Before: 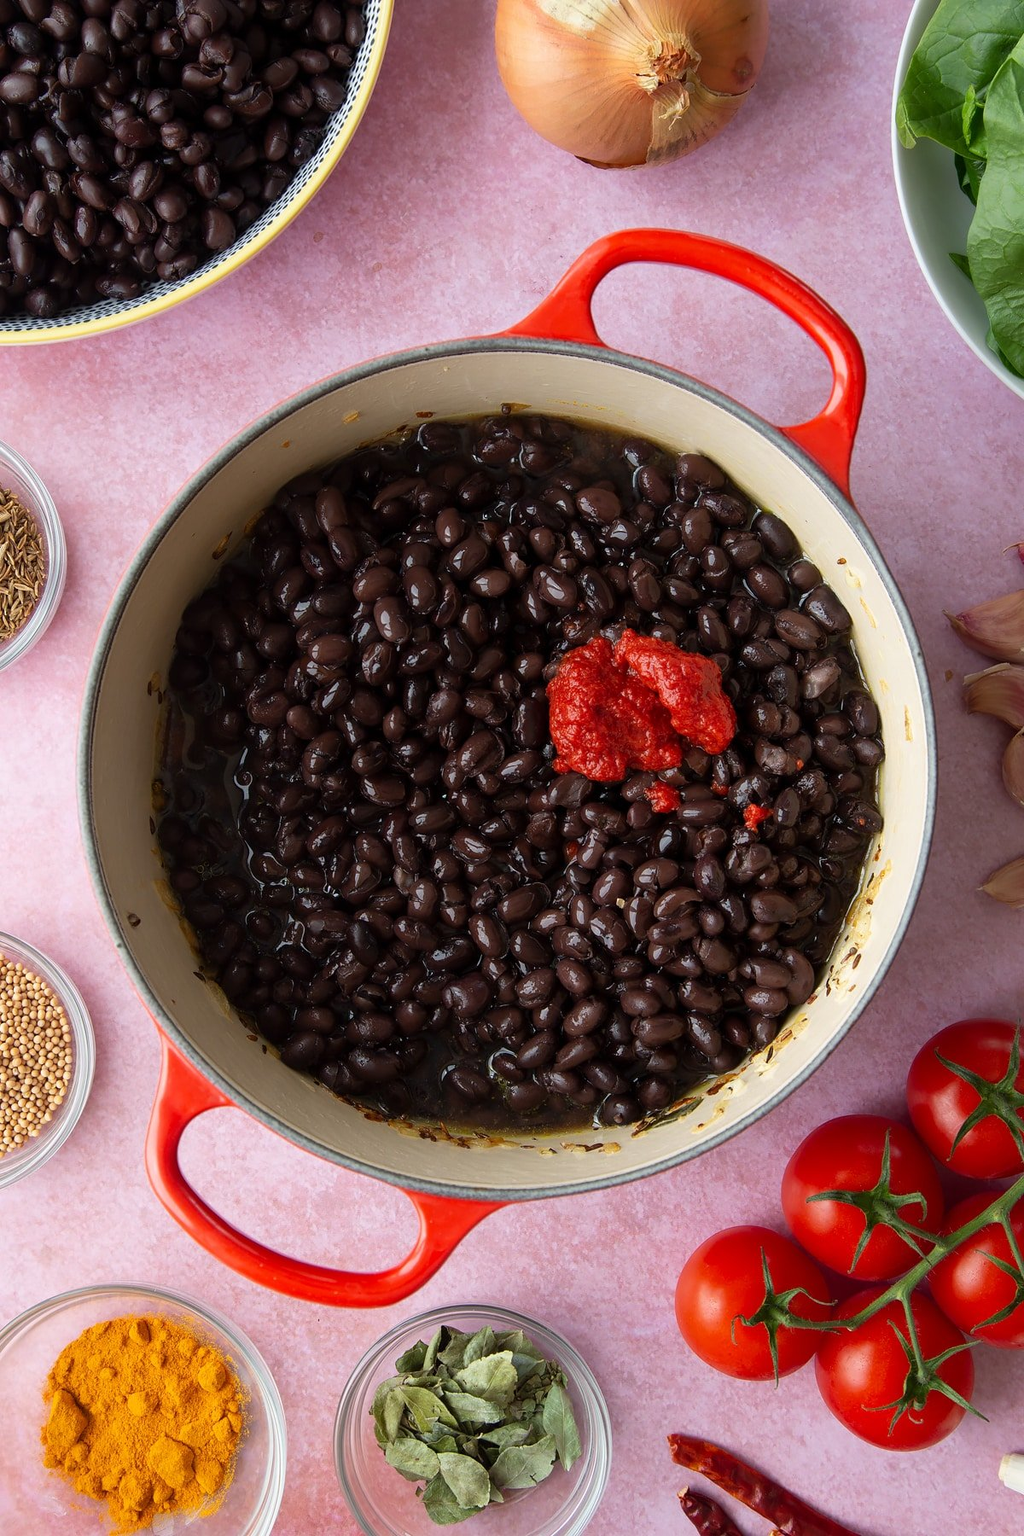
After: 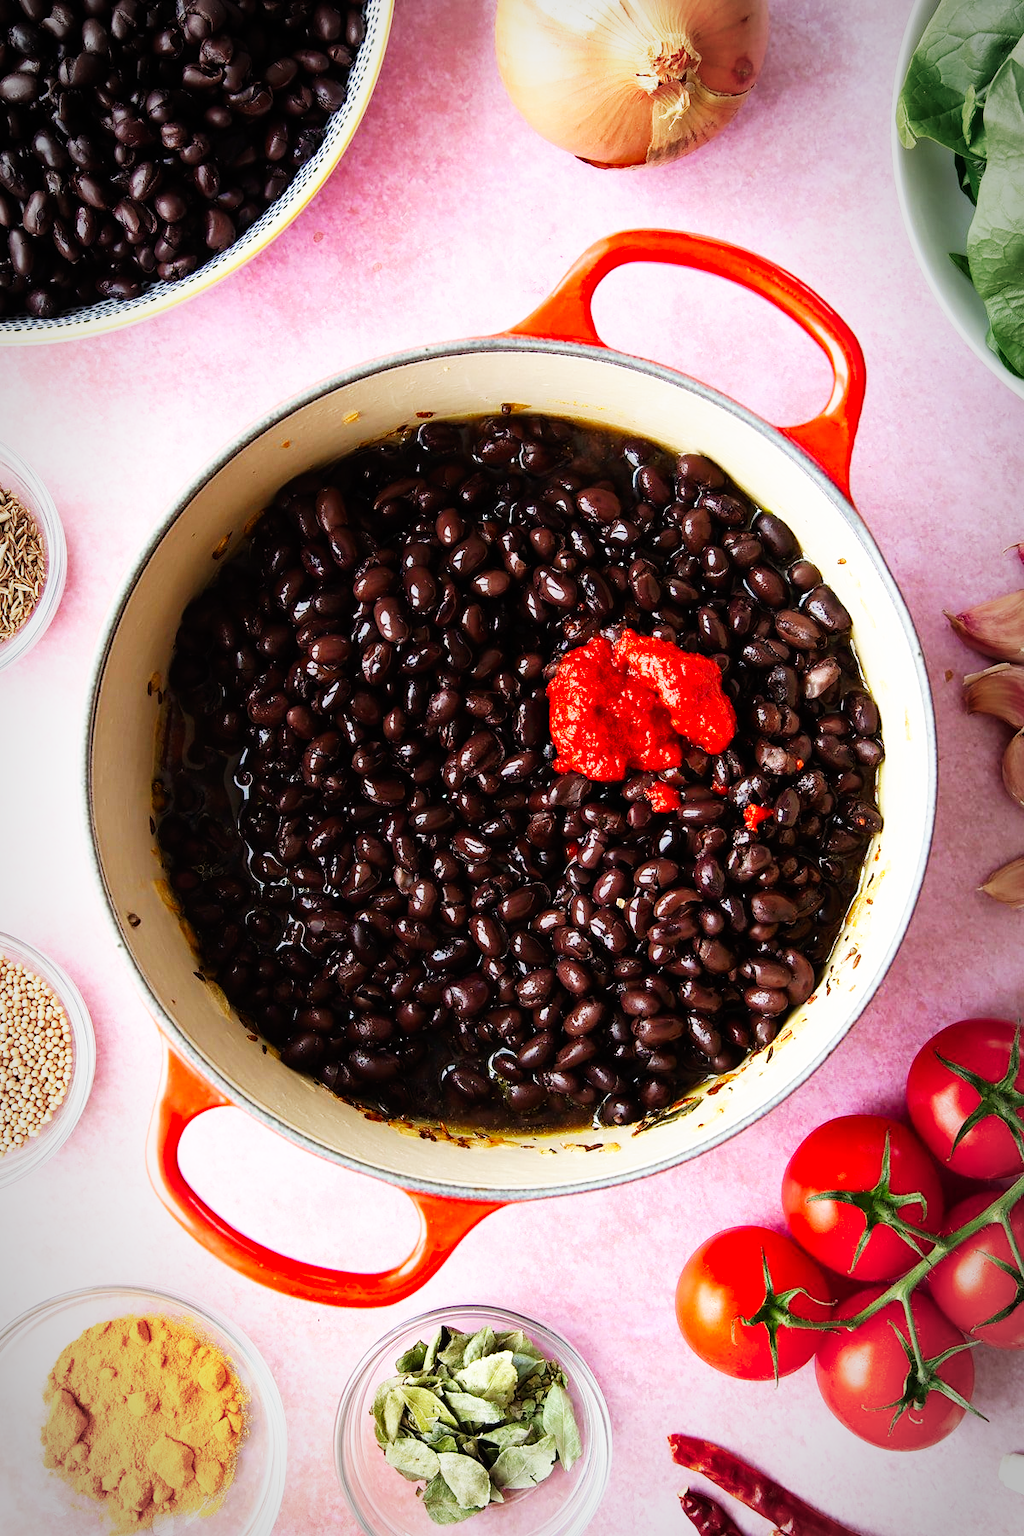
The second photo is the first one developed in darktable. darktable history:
base curve: curves: ch0 [(0, 0) (0.007, 0.004) (0.027, 0.03) (0.046, 0.07) (0.207, 0.54) (0.442, 0.872) (0.673, 0.972) (1, 1)], preserve colors none
color zones: curves: ch1 [(0.25, 0.5) (0.747, 0.71)]
vignetting: automatic ratio true
